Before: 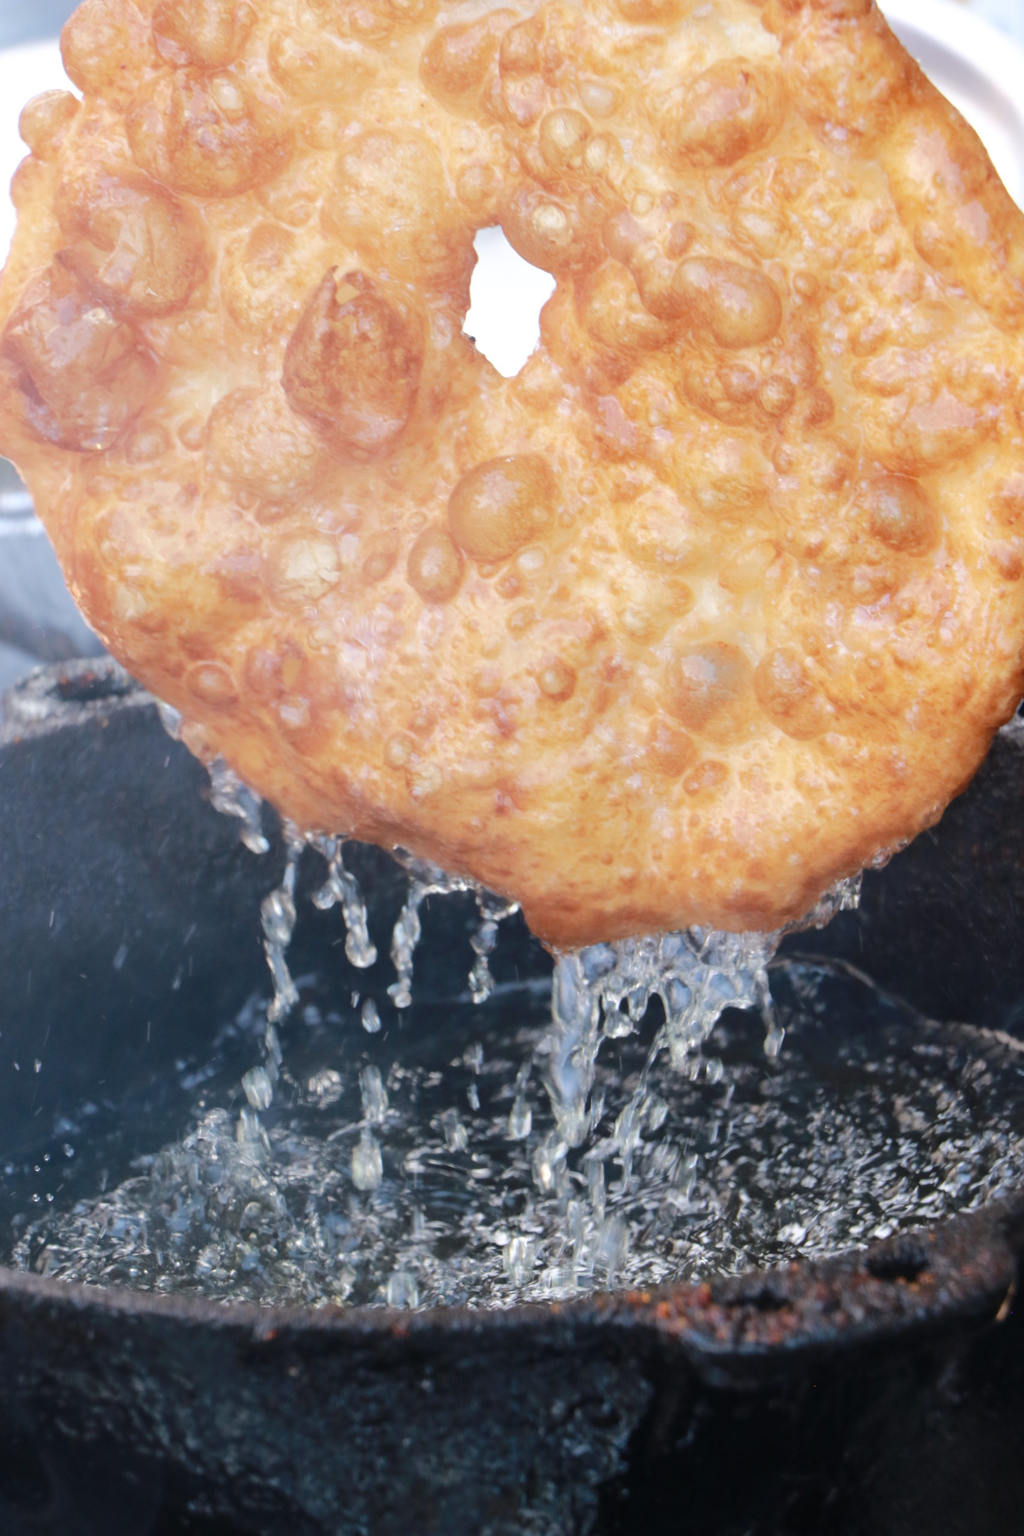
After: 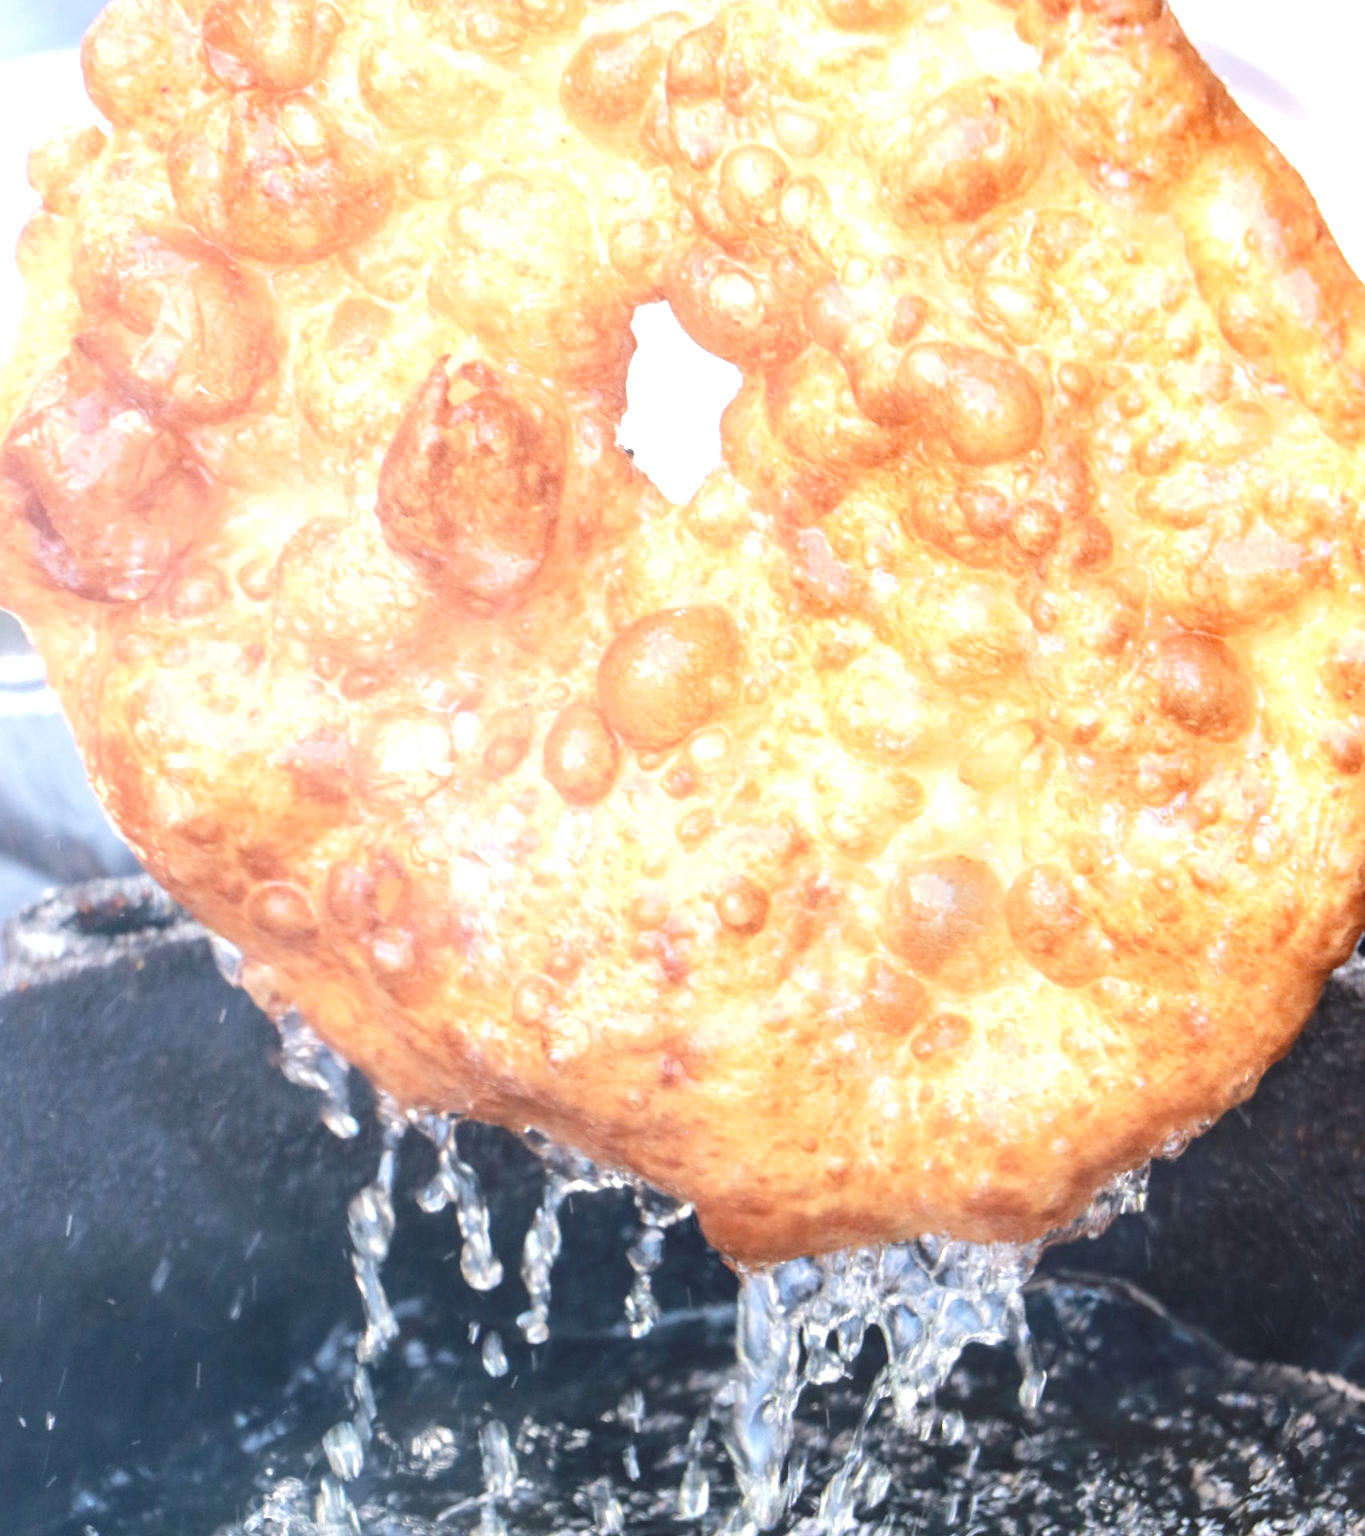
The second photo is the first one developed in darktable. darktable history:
crop: bottom 24.988%
local contrast: on, module defaults
exposure: exposure 0.77 EV, compensate highlight preservation false
